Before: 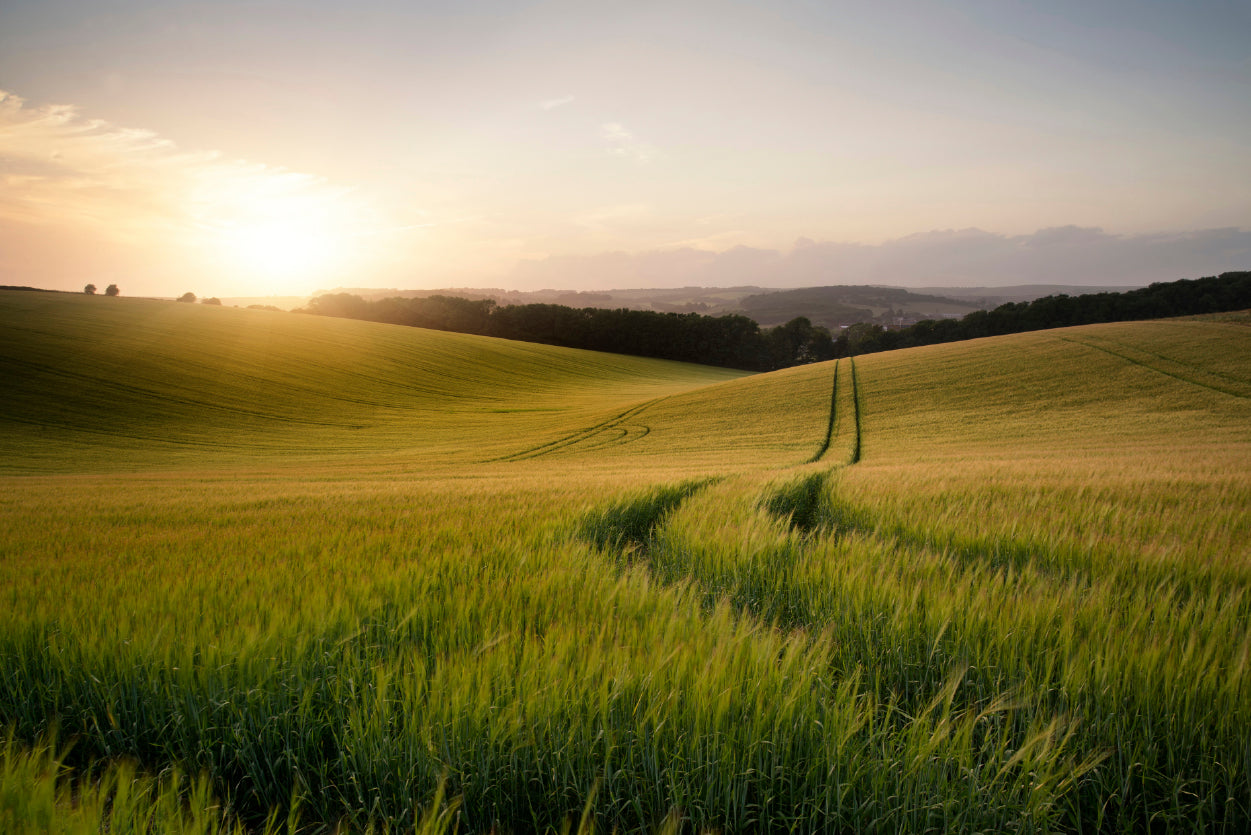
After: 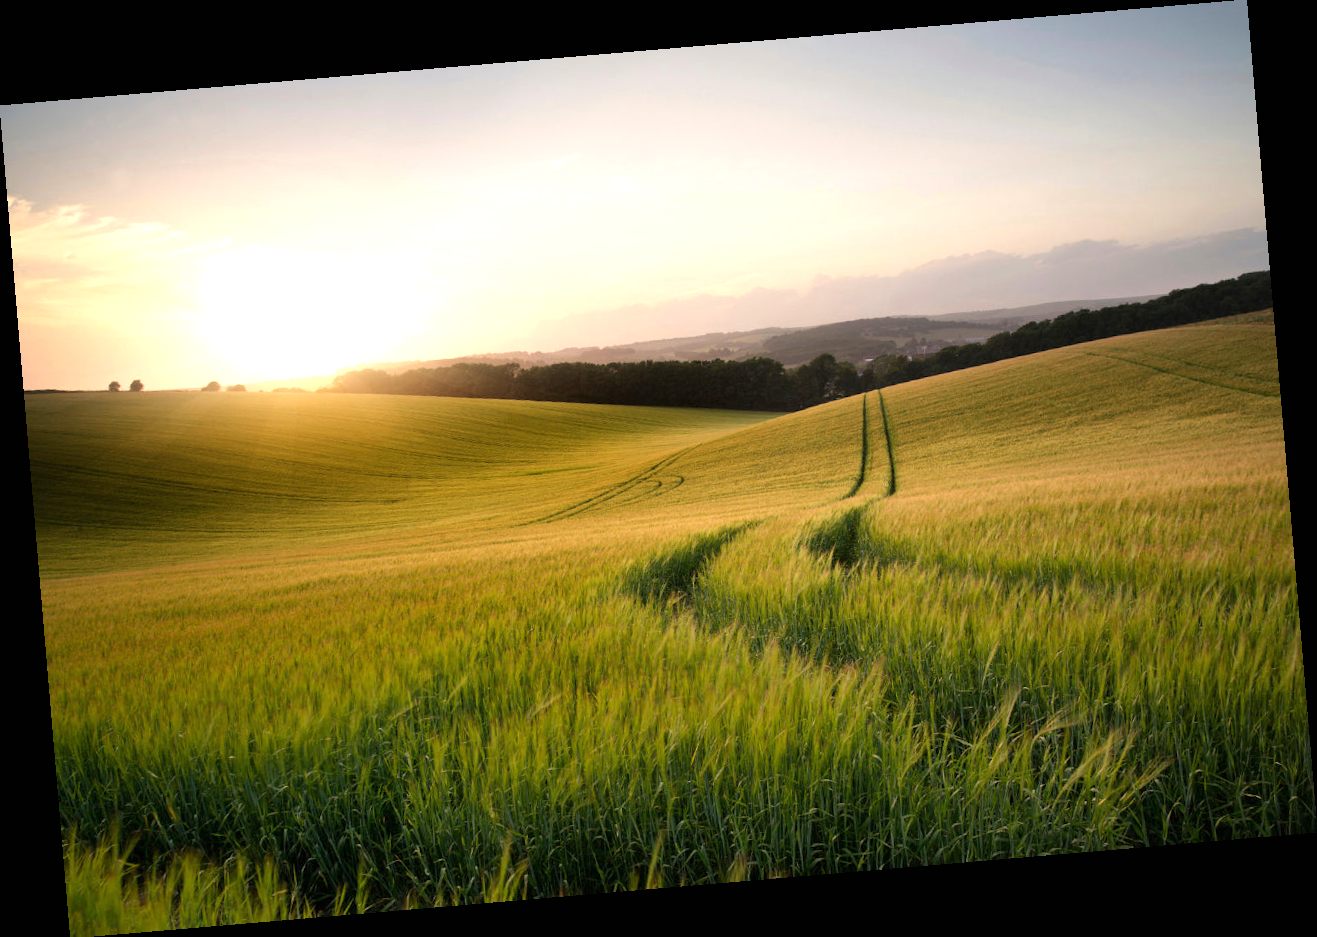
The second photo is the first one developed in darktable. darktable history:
rotate and perspective: rotation -4.86°, automatic cropping off
exposure: black level correction 0, exposure 0.5 EV, compensate highlight preservation false
